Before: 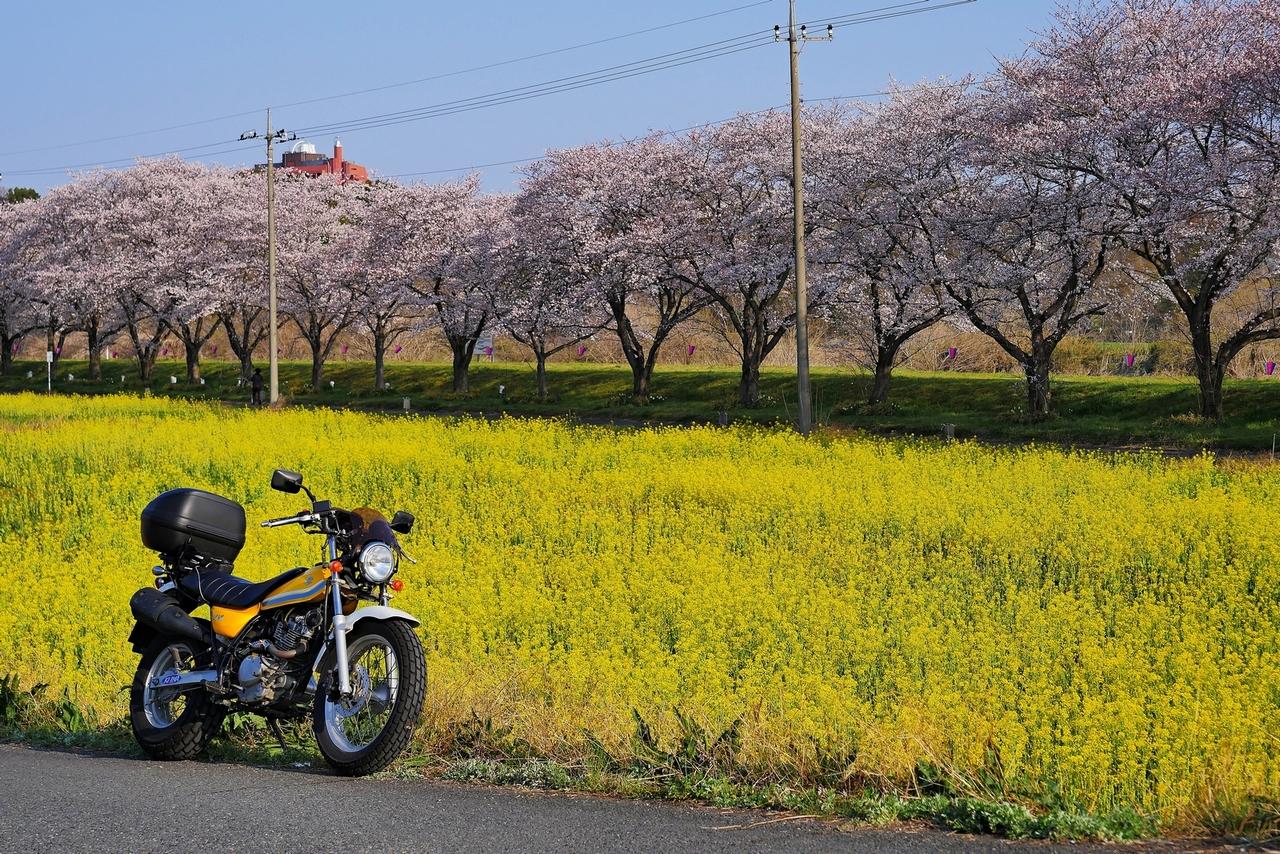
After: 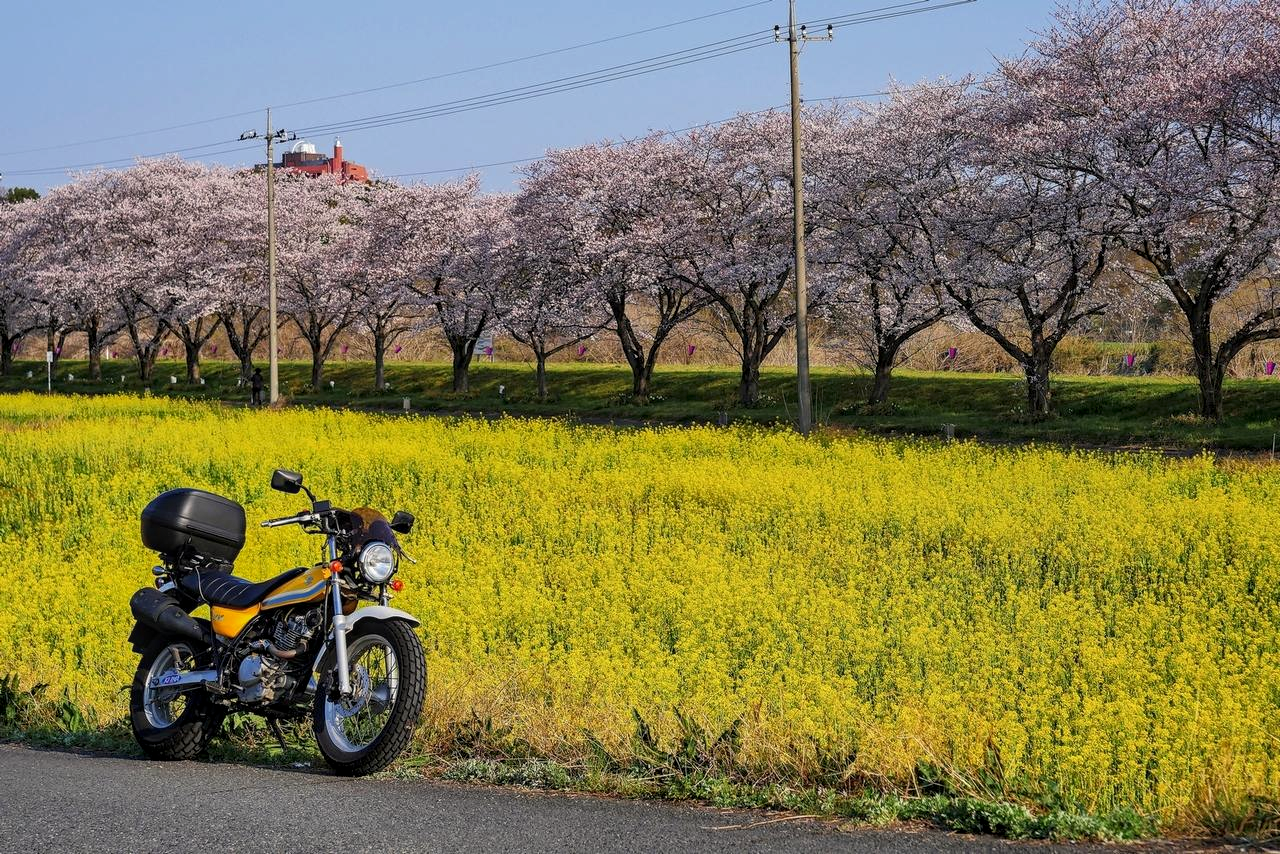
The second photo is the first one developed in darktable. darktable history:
white balance: red 1.009, blue 0.985
local contrast: on, module defaults
